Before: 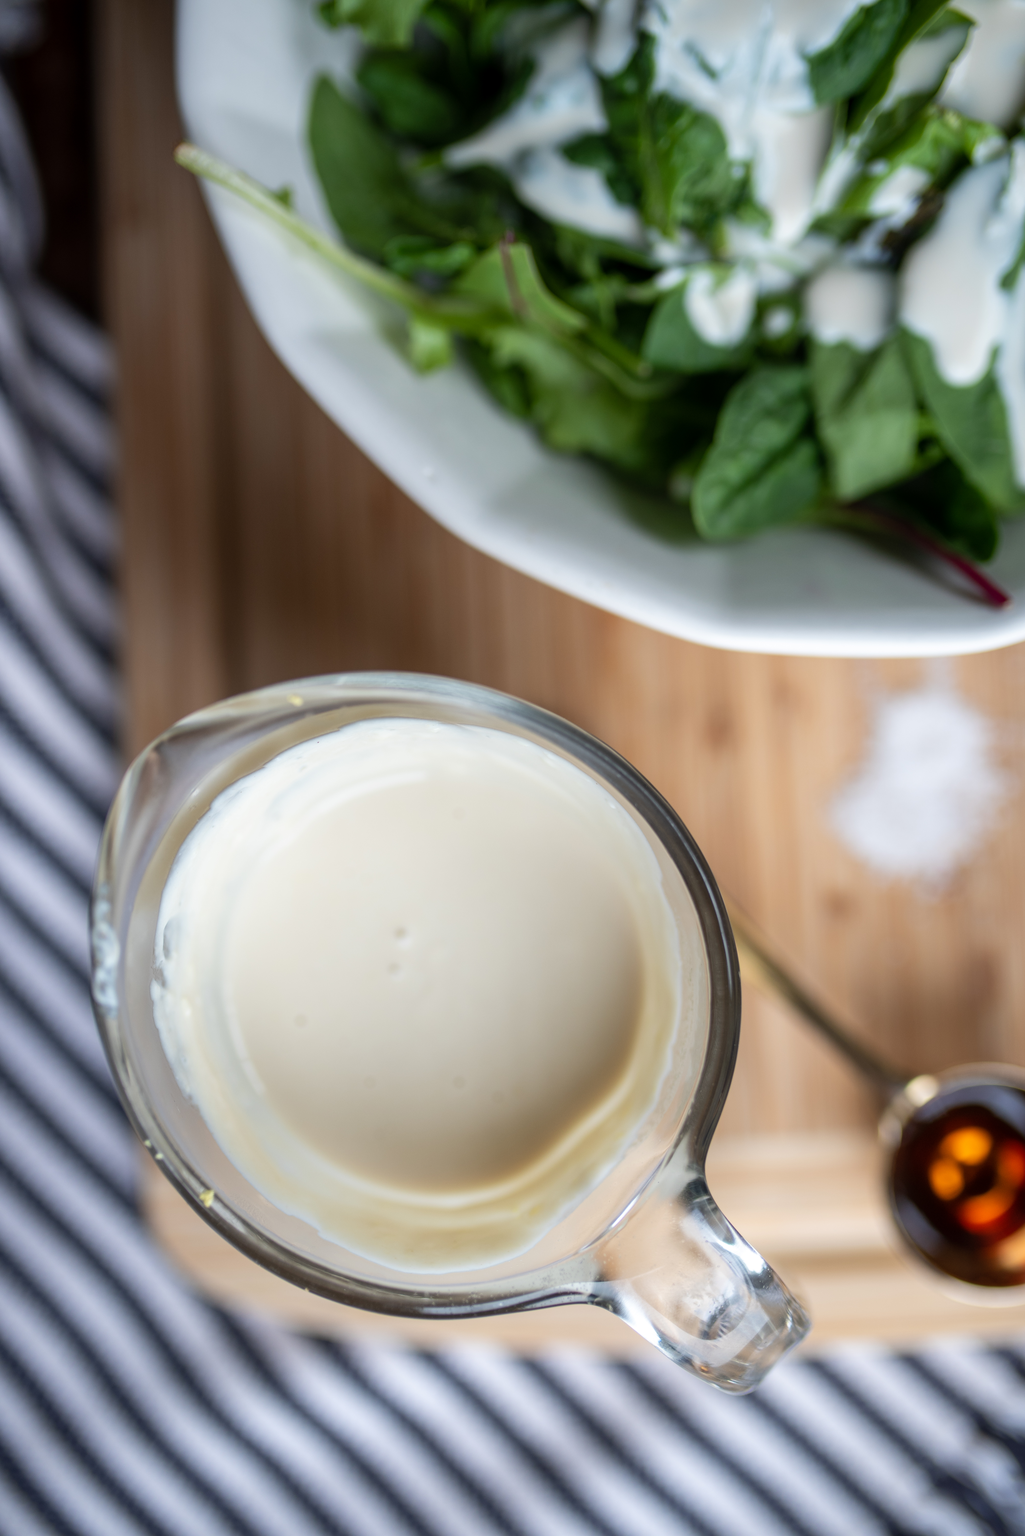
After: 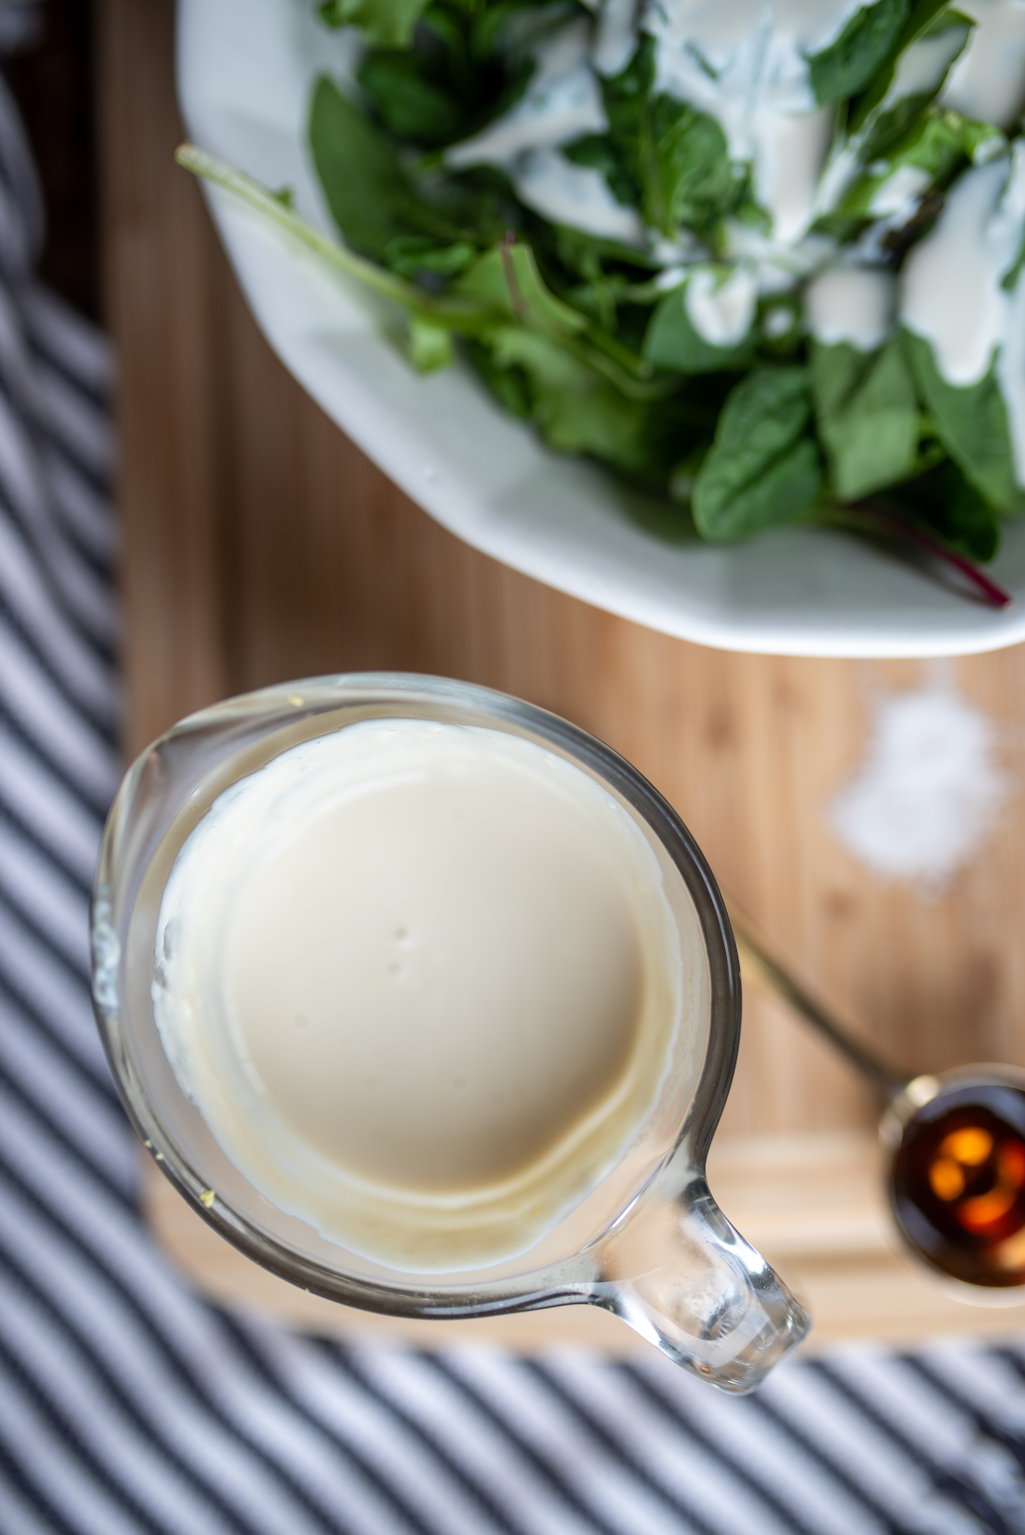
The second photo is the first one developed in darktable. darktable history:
sharpen: amount 0.213
exposure: compensate highlight preservation false
